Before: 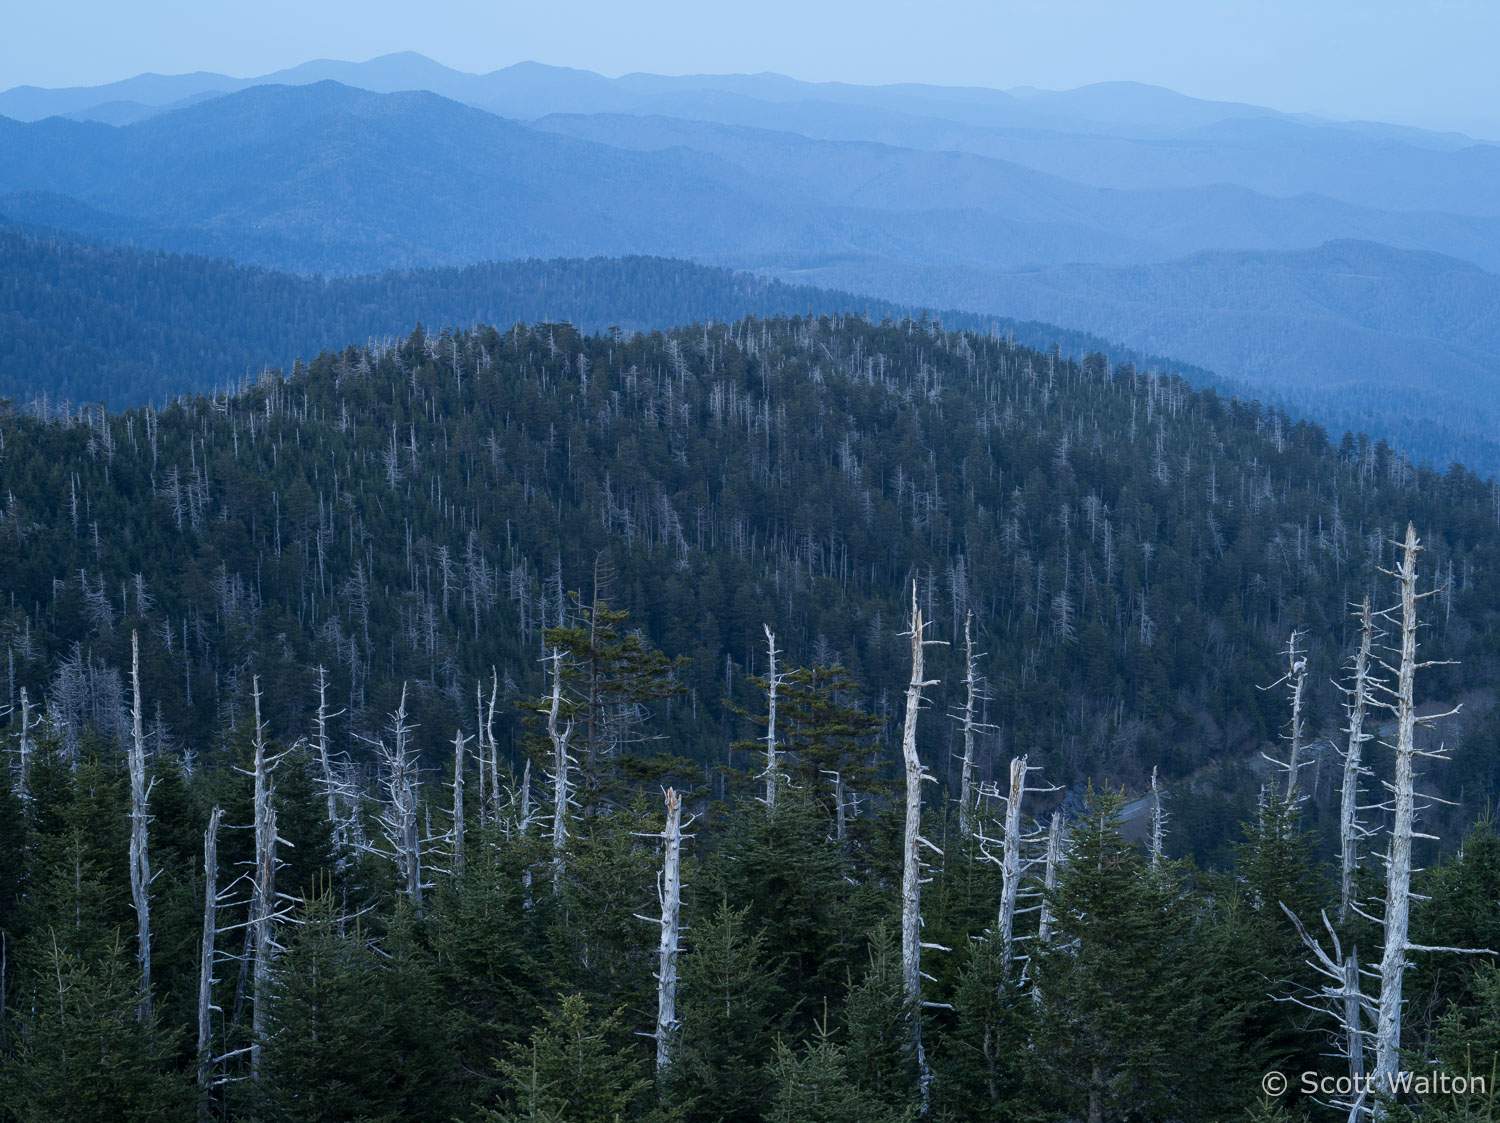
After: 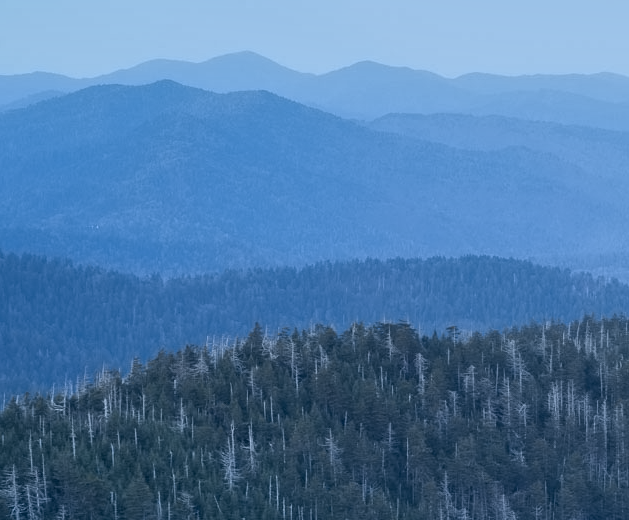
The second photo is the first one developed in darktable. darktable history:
crop and rotate: left 10.817%, top 0.062%, right 47.194%, bottom 53.626%
shadows and highlights: low approximation 0.01, soften with gaussian
contrast equalizer: y [[0.5 ×6], [0.5 ×6], [0.5 ×6], [0 ×6], [0, 0.039, 0.251, 0.29, 0.293, 0.292]]
